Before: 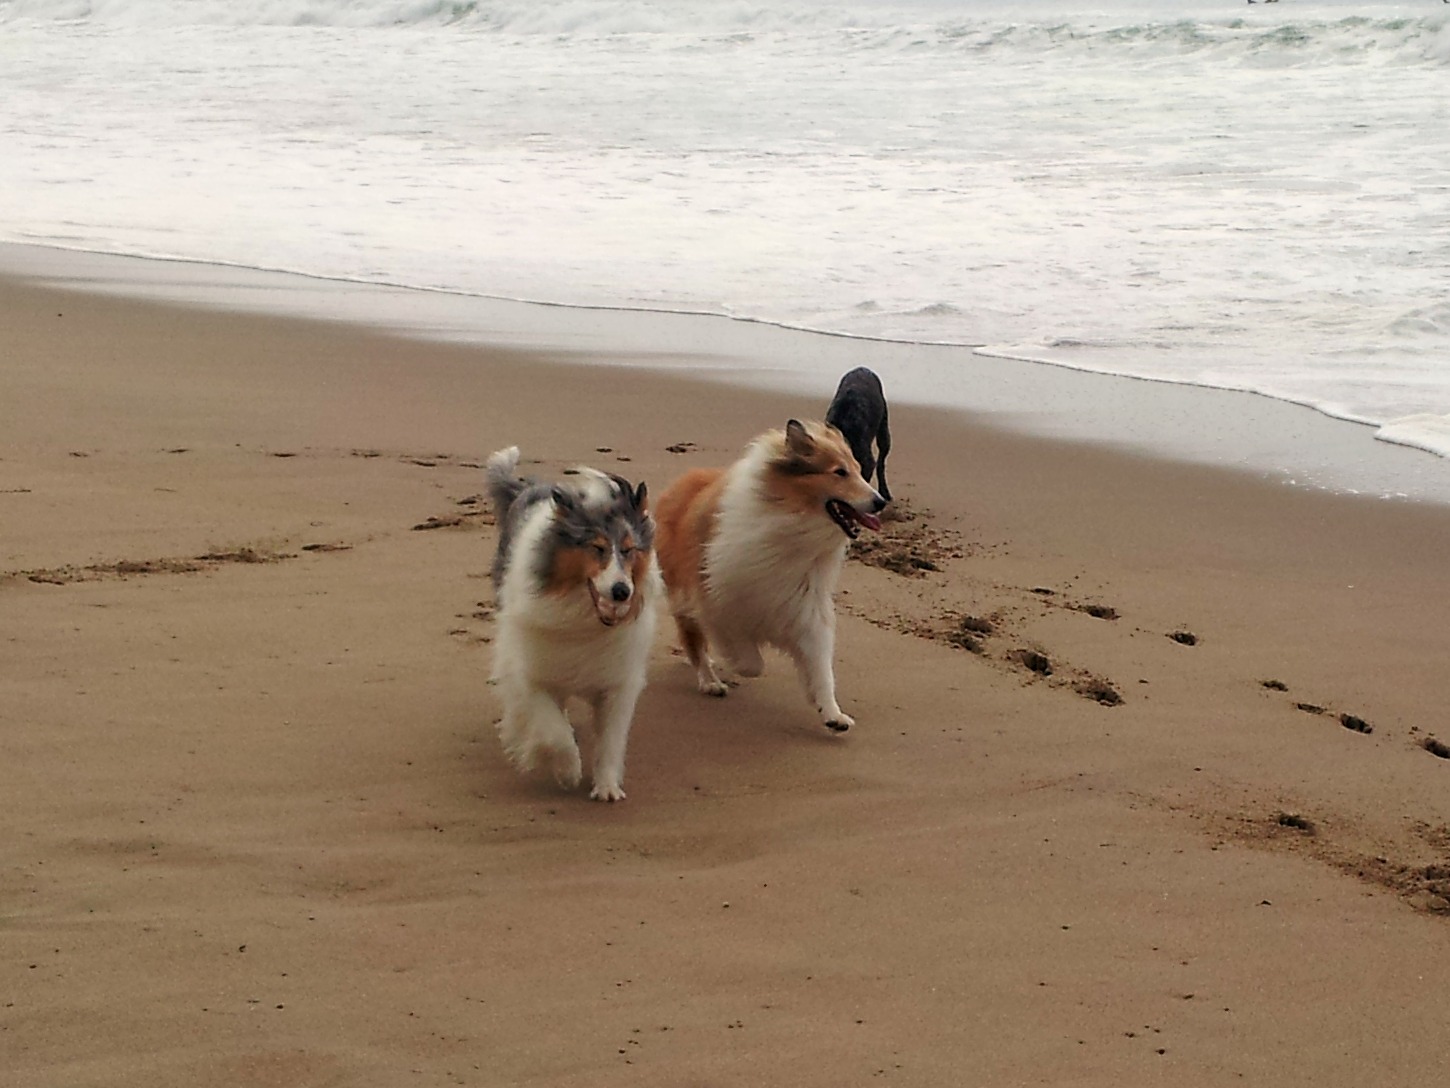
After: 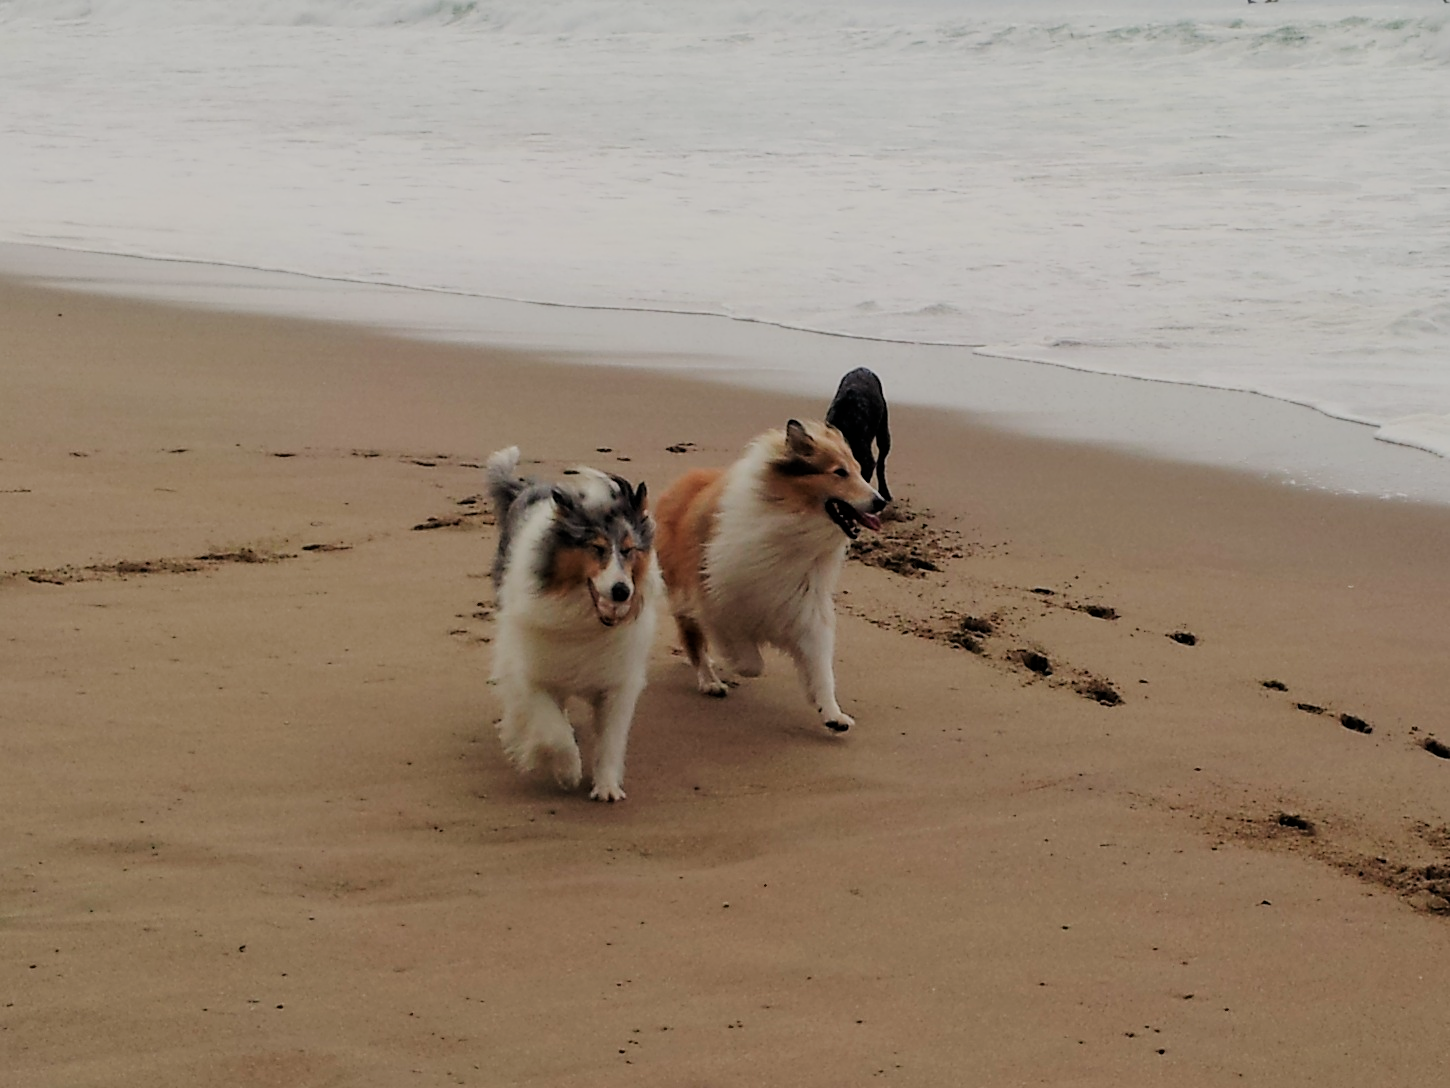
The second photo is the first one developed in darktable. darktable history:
filmic rgb: black relative exposure -6.04 EV, white relative exposure 6.94 EV, threshold 5.98 EV, hardness 2.24, enable highlight reconstruction true
